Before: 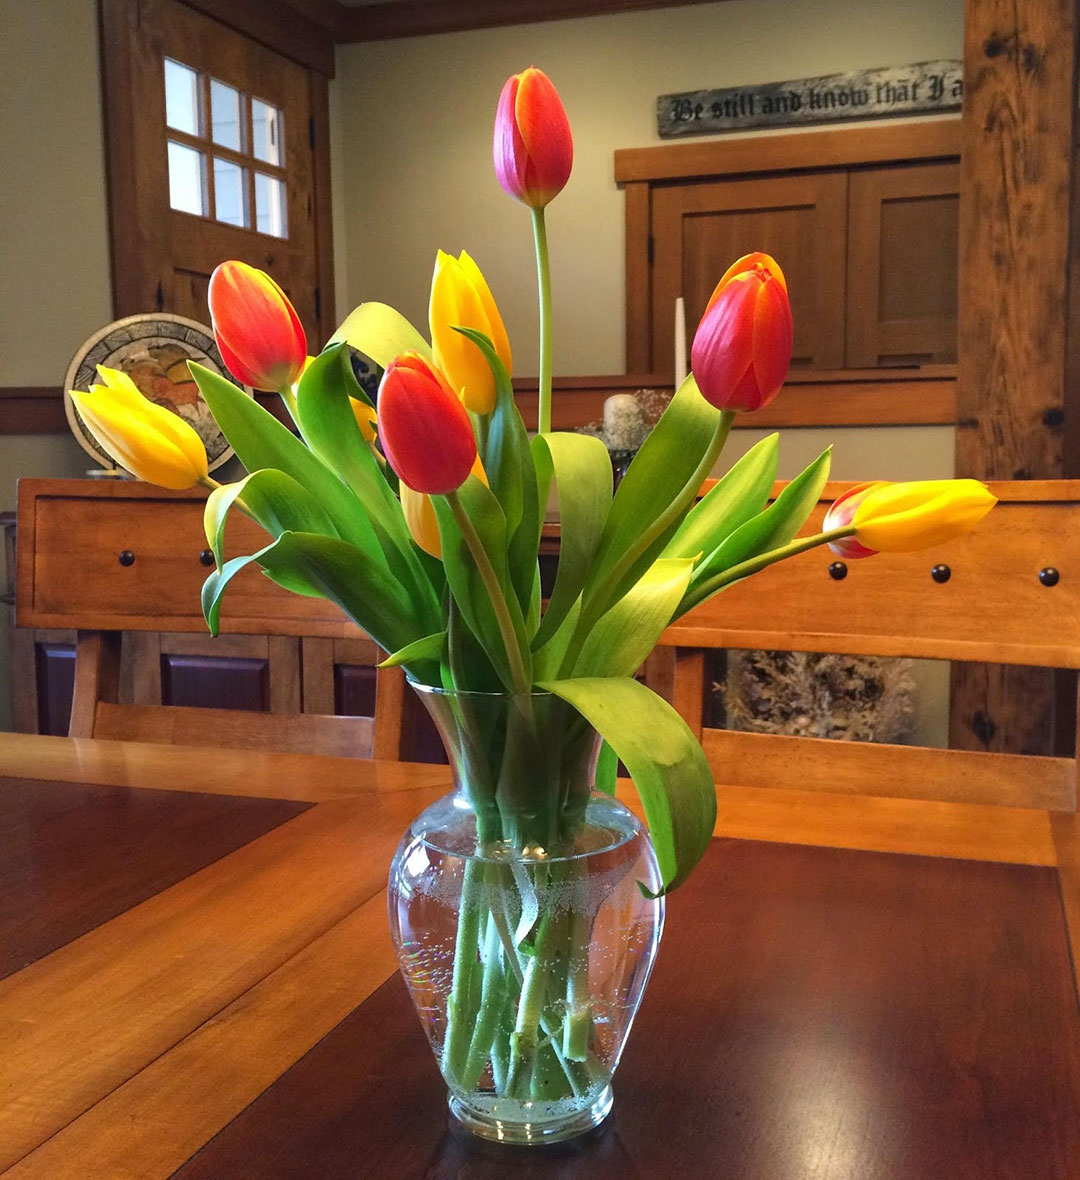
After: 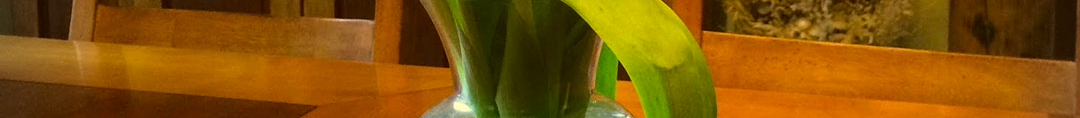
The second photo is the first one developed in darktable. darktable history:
crop and rotate: top 59.084%, bottom 30.916%
color correction: highlights a* 0.162, highlights b* 29.53, shadows a* -0.162, shadows b* 21.09
vignetting: on, module defaults
velvia: on, module defaults
